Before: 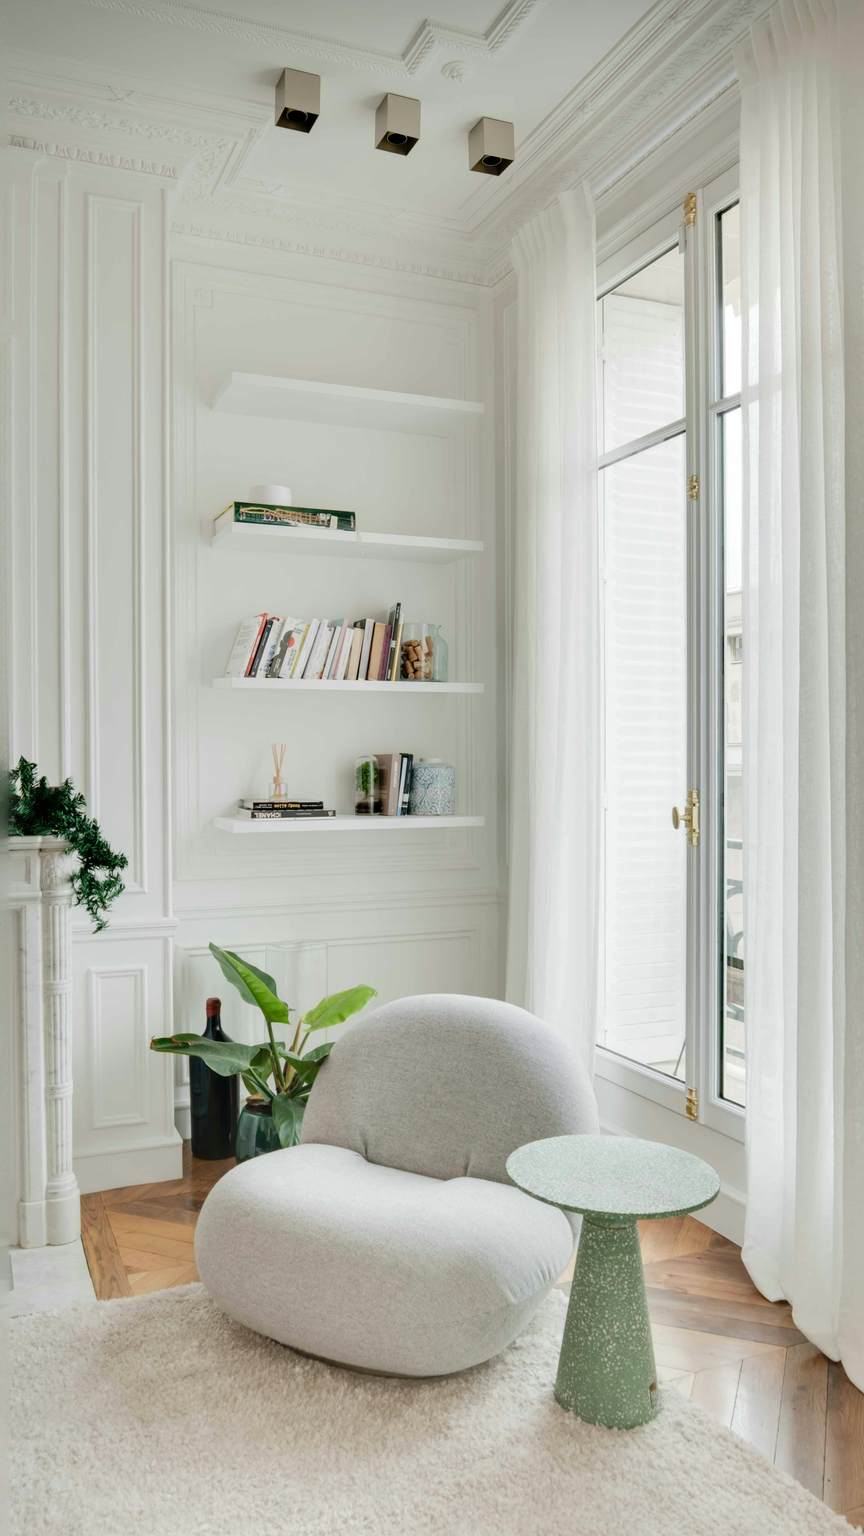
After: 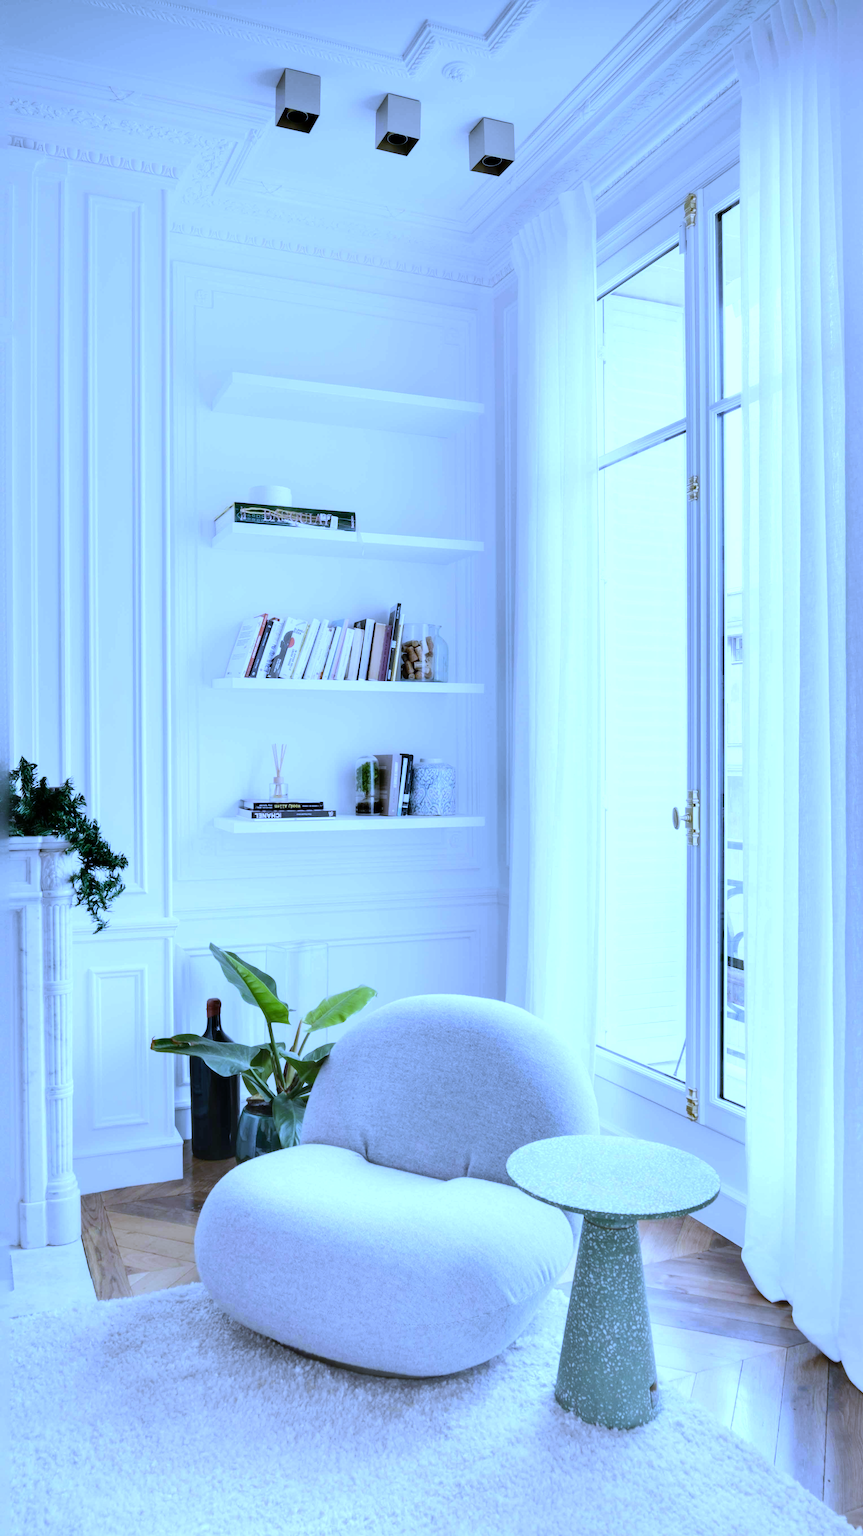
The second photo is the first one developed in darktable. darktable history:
white balance: red 0.766, blue 1.537
tone equalizer: -8 EV -0.417 EV, -7 EV -0.389 EV, -6 EV -0.333 EV, -5 EV -0.222 EV, -3 EV 0.222 EV, -2 EV 0.333 EV, -1 EV 0.389 EV, +0 EV 0.417 EV, edges refinement/feathering 500, mask exposure compensation -1.57 EV, preserve details no
